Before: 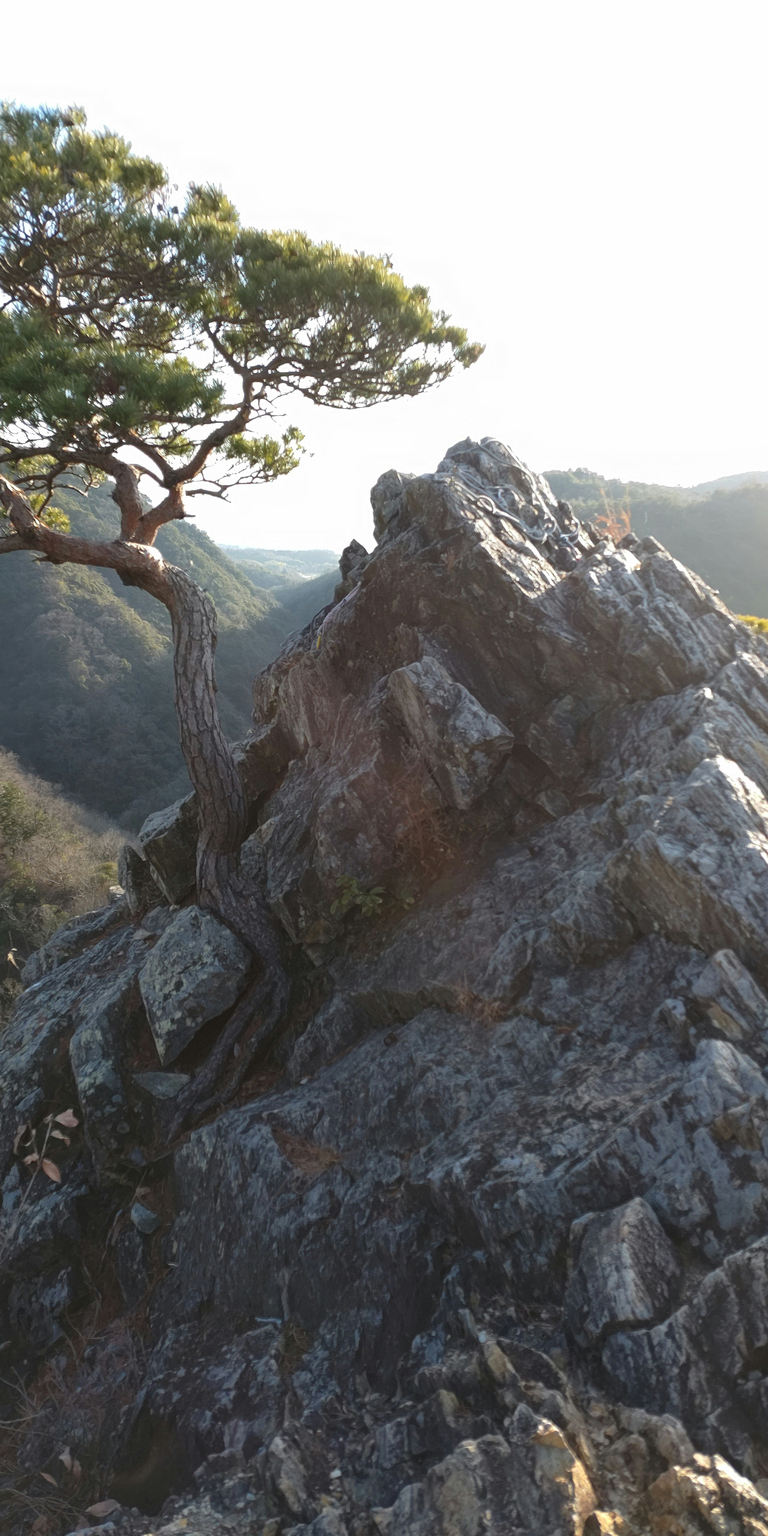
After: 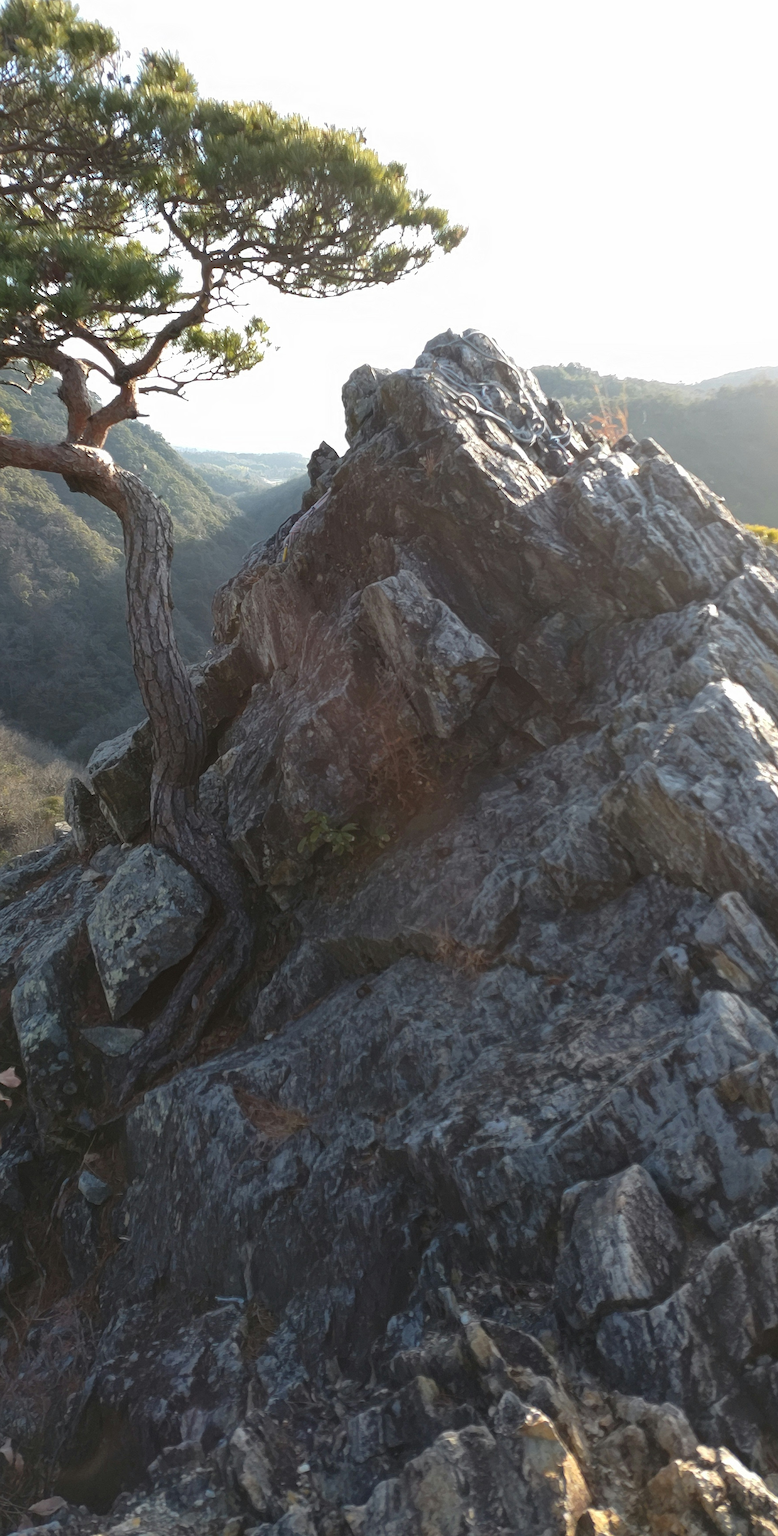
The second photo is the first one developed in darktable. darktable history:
crop and rotate: left 7.795%, top 9.002%
sharpen: on, module defaults
